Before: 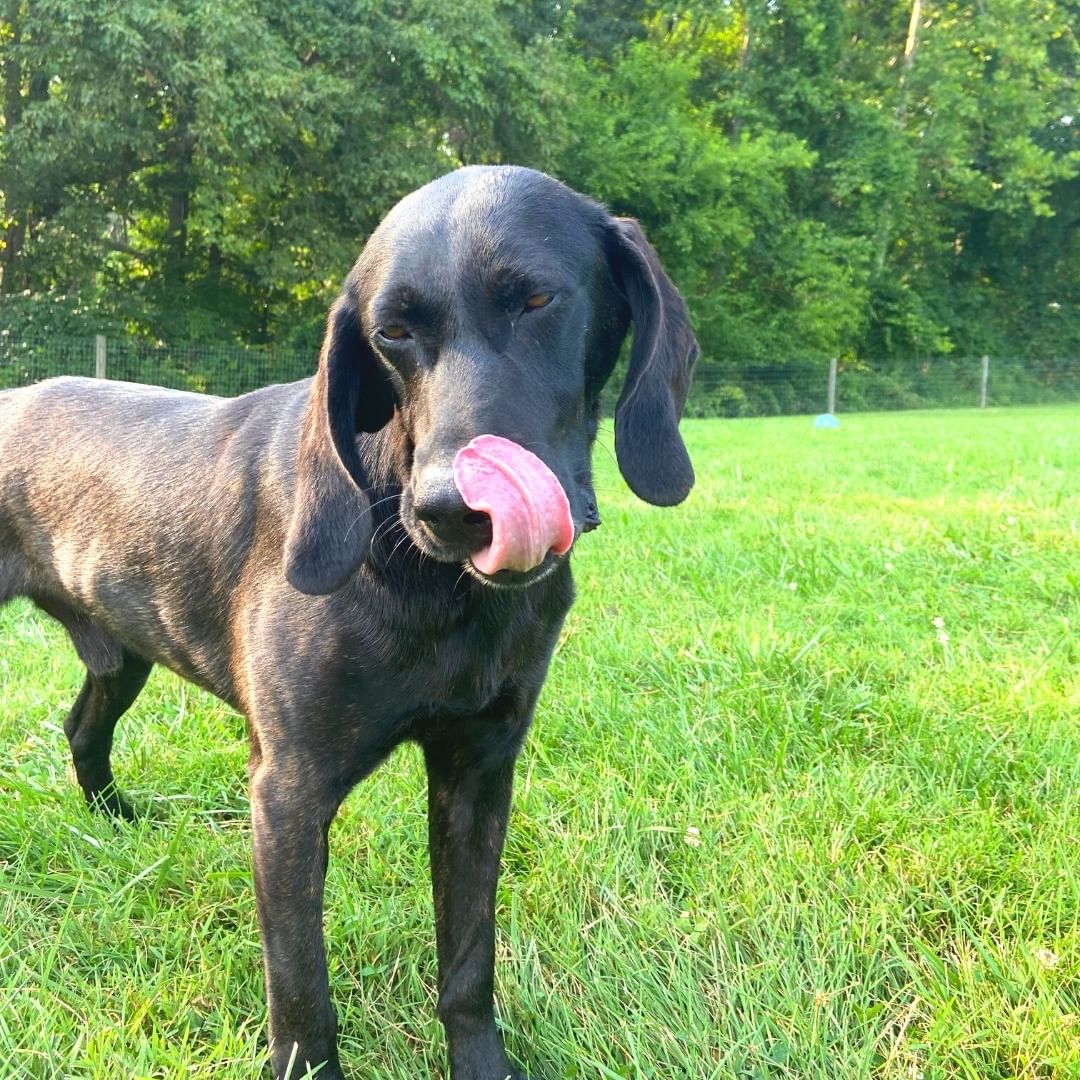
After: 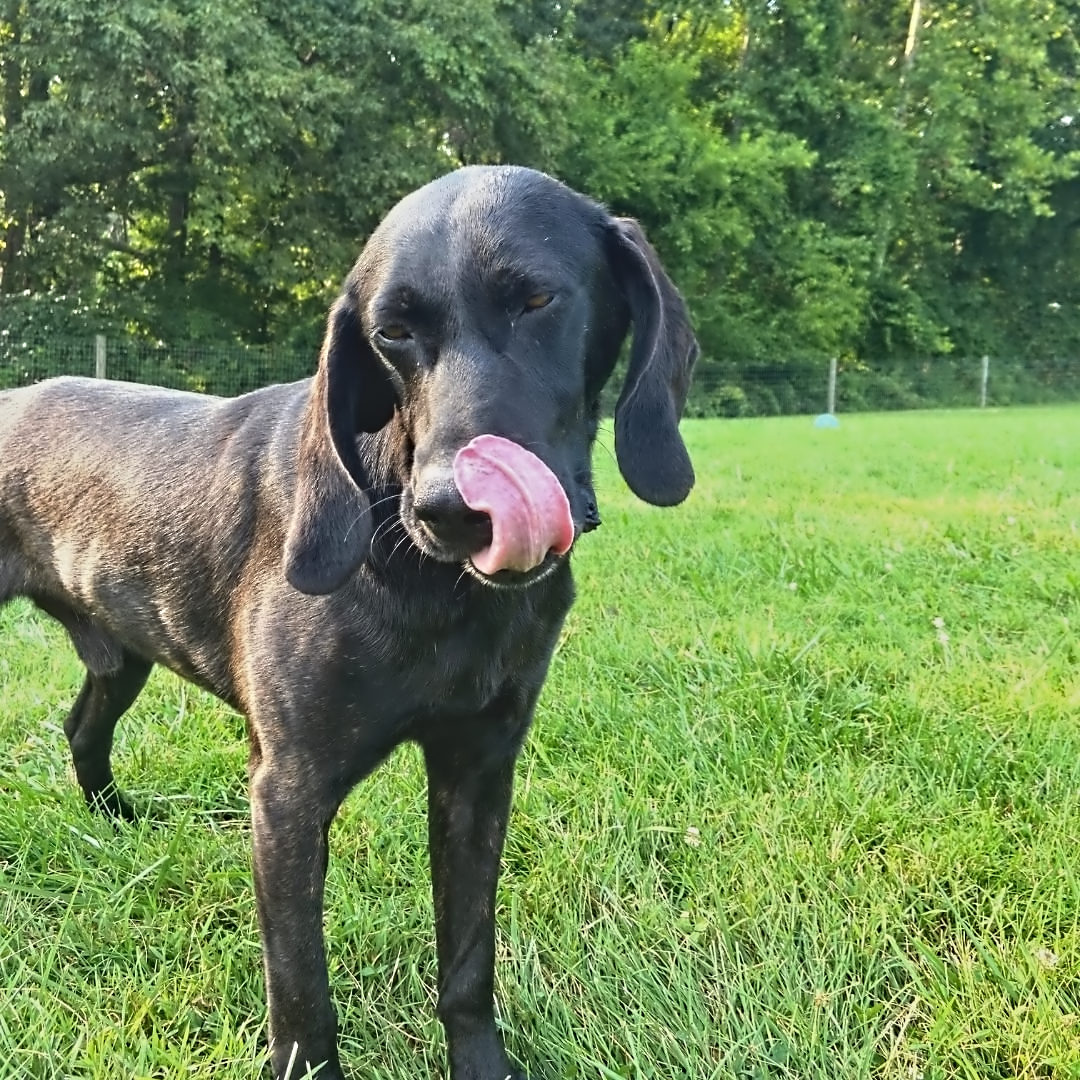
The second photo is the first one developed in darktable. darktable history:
exposure: black level correction -0.015, exposure -0.5 EV, compensate highlight preservation false
contrast equalizer: octaves 7, y [[0.5, 0.542, 0.583, 0.625, 0.667, 0.708], [0.5 ×6], [0.5 ×6], [0, 0.033, 0.067, 0.1, 0.133, 0.167], [0, 0.05, 0.1, 0.15, 0.2, 0.25]]
